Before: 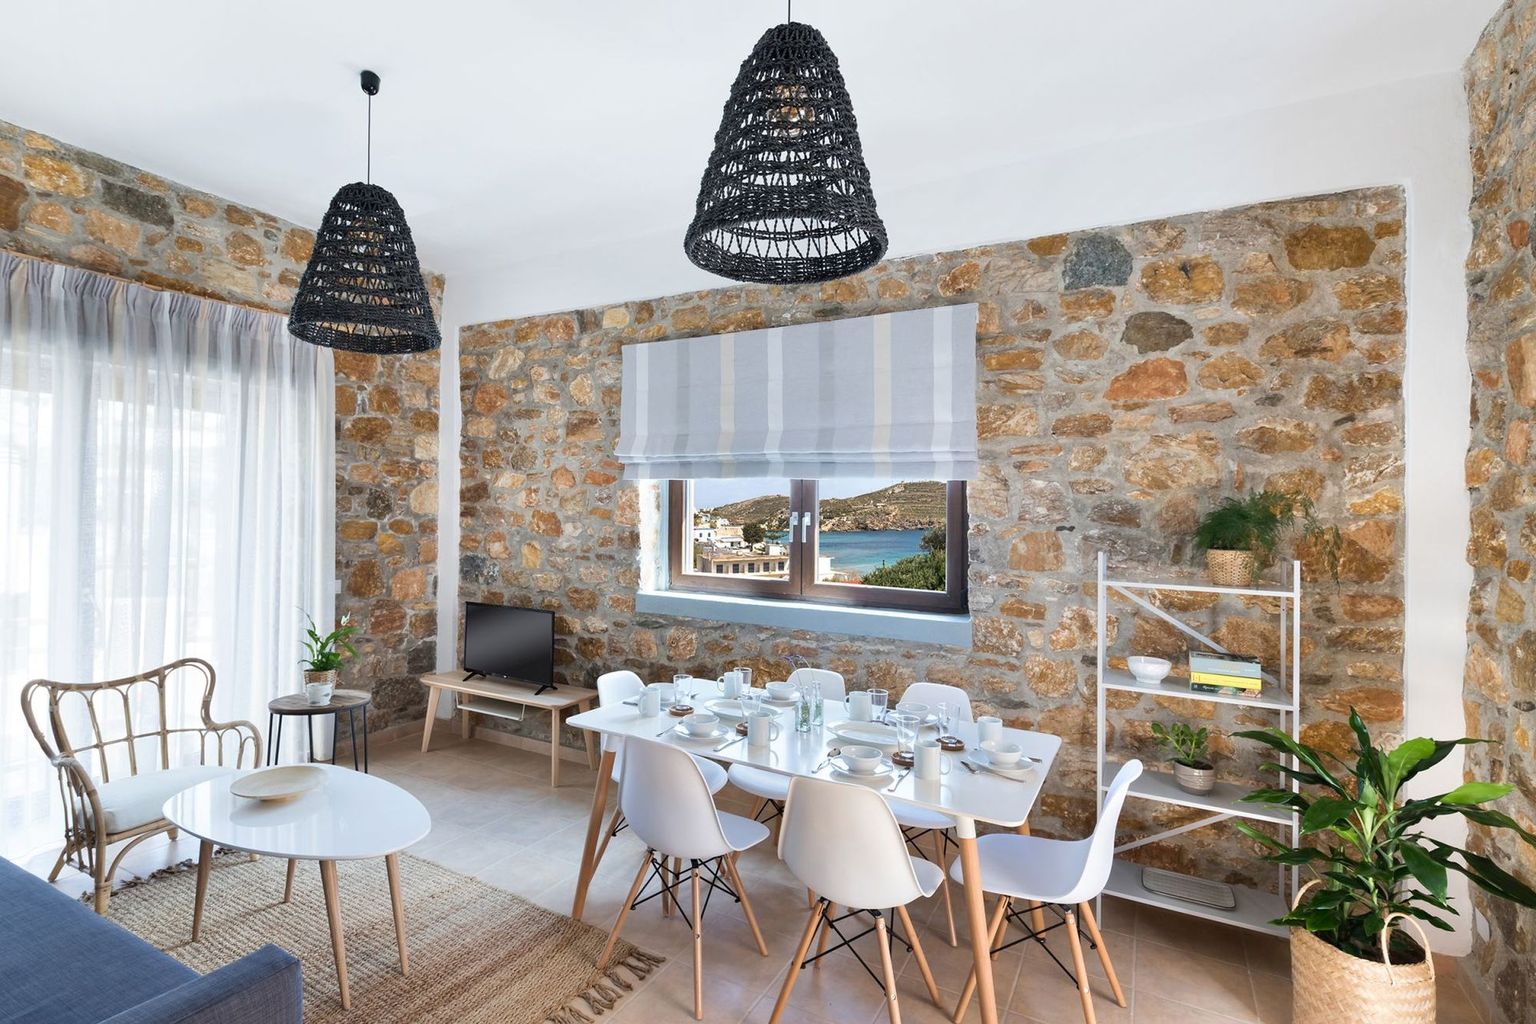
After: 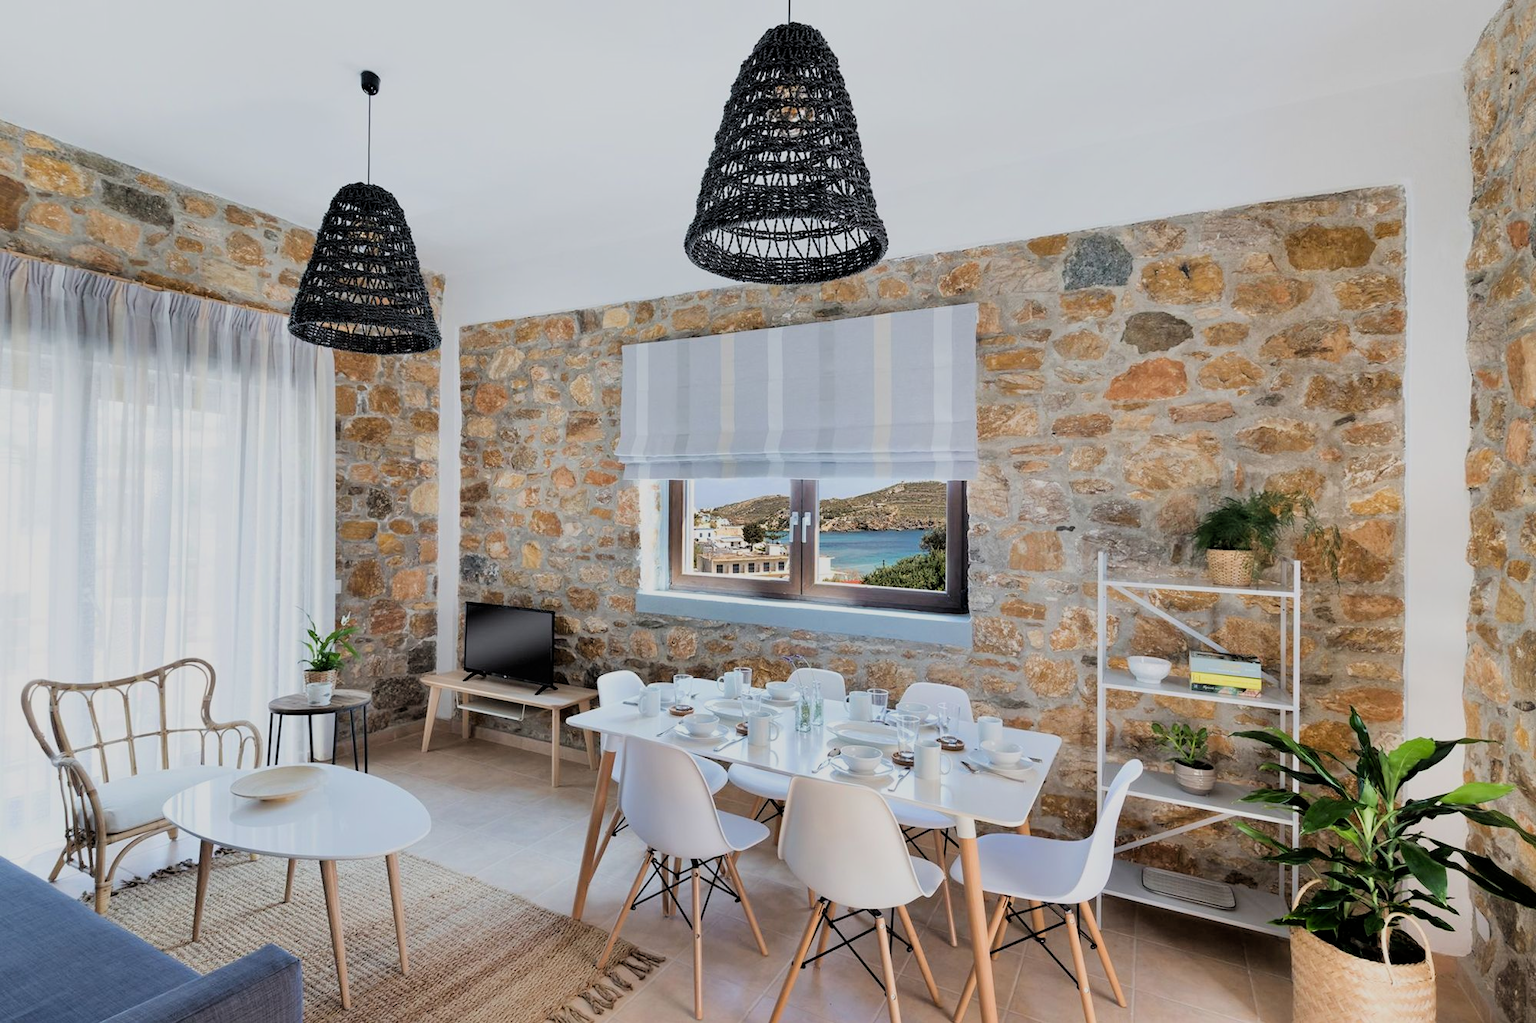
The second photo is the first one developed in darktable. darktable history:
filmic rgb: black relative exposure -4.87 EV, white relative exposure 4.05 EV, hardness 2.79, color science v6 (2022)
